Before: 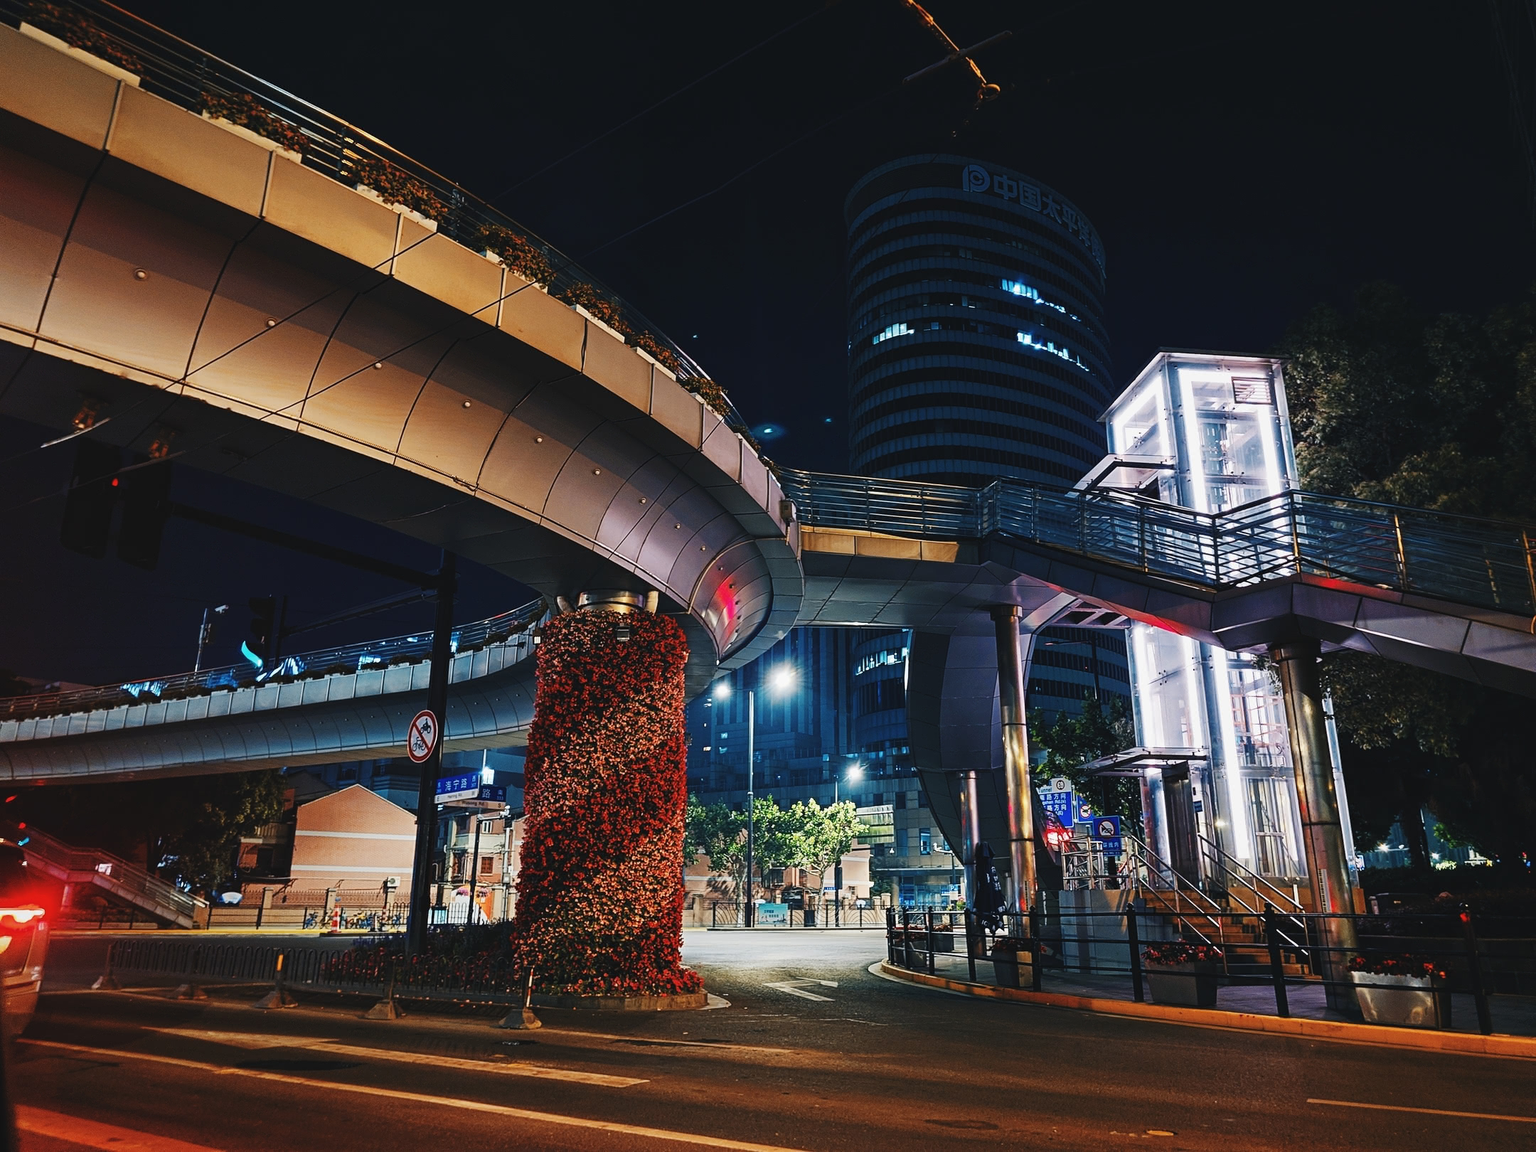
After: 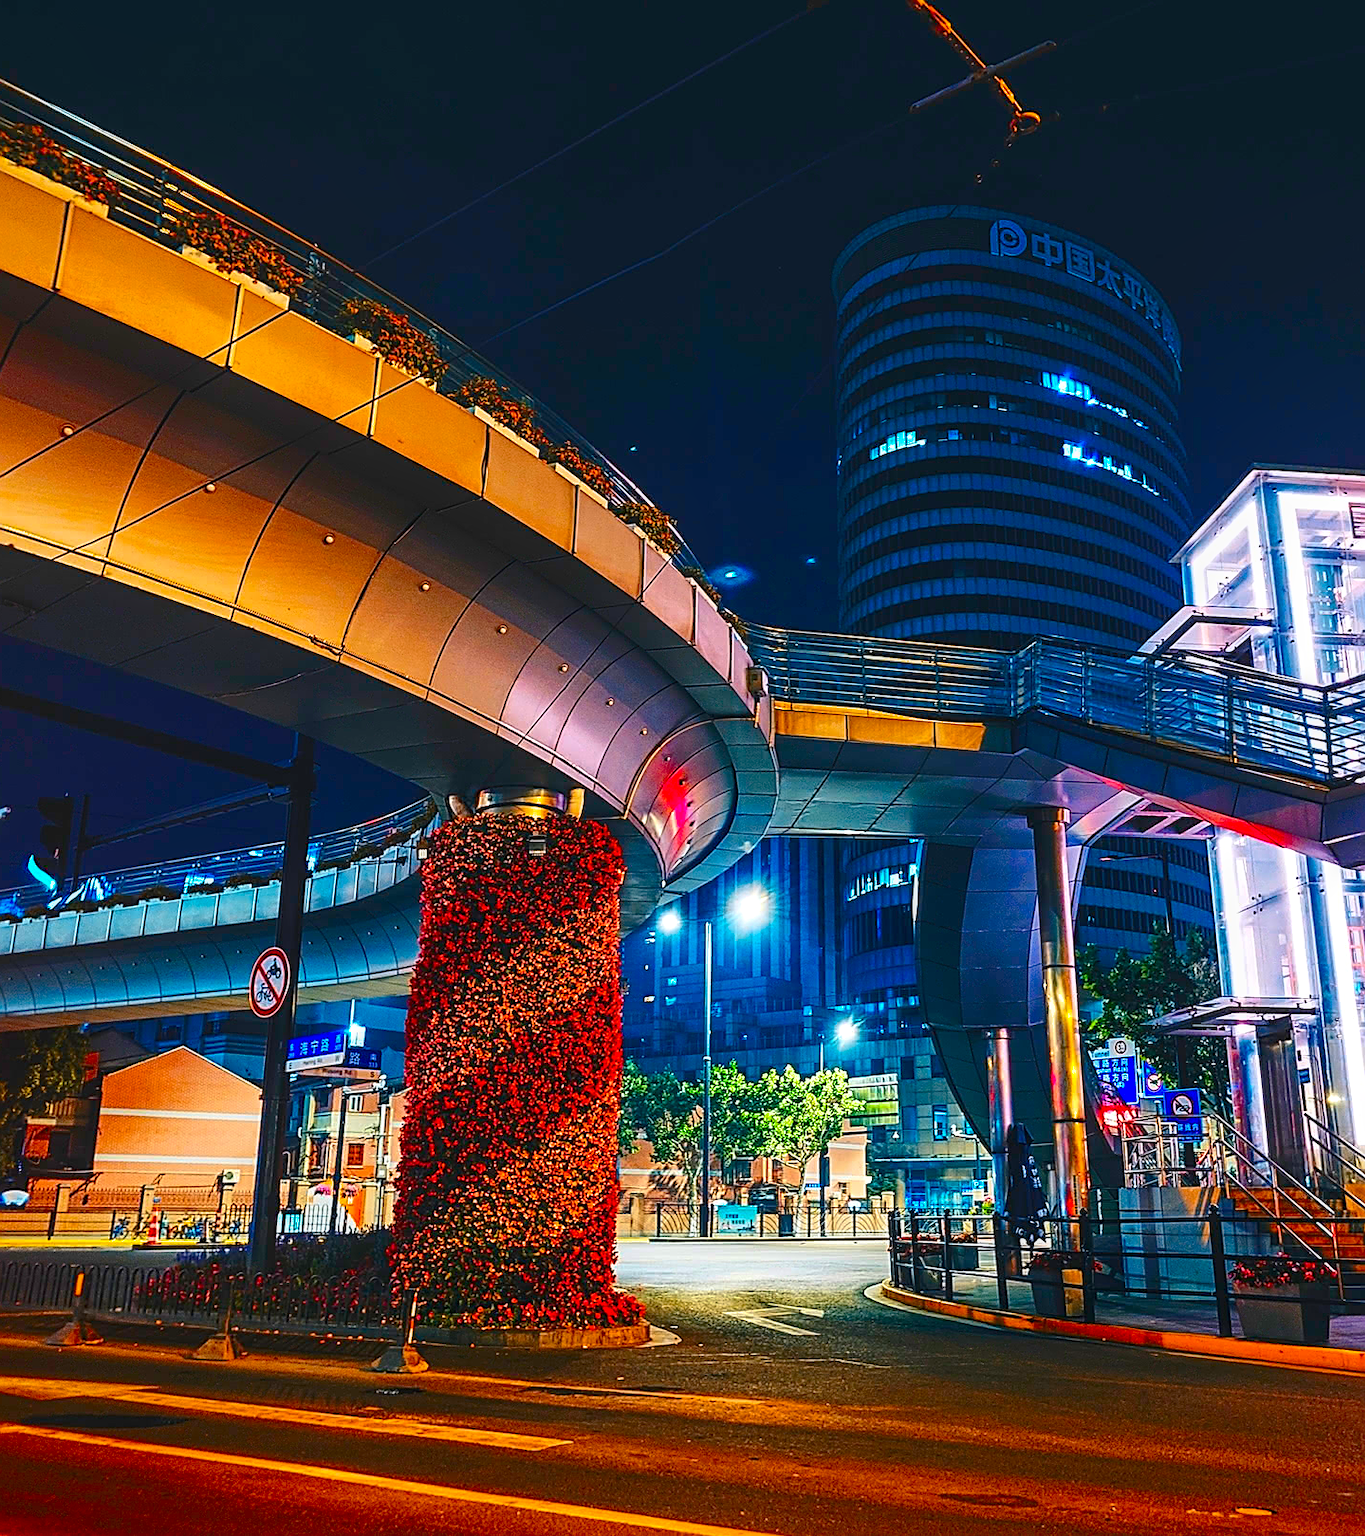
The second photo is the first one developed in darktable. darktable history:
exposure: exposure 0.2 EV, compensate highlight preservation false
crop and rotate: left 14.436%, right 18.898%
tone curve: curves: ch0 [(0, 0) (0.234, 0.191) (0.48, 0.534) (0.608, 0.667) (0.725, 0.809) (0.864, 0.922) (1, 1)]; ch1 [(0, 0) (0.453, 0.43) (0.5, 0.5) (0.615, 0.649) (1, 1)]; ch2 [(0, 0) (0.5, 0.5) (0.586, 0.617) (1, 1)], color space Lab, independent channels, preserve colors none
contrast brightness saturation: contrast 0.04, saturation 0.16
color balance rgb: linear chroma grading › global chroma 15%, perceptual saturation grading › global saturation 30%
sharpen: on, module defaults
local contrast: detail 130%
shadows and highlights: on, module defaults
